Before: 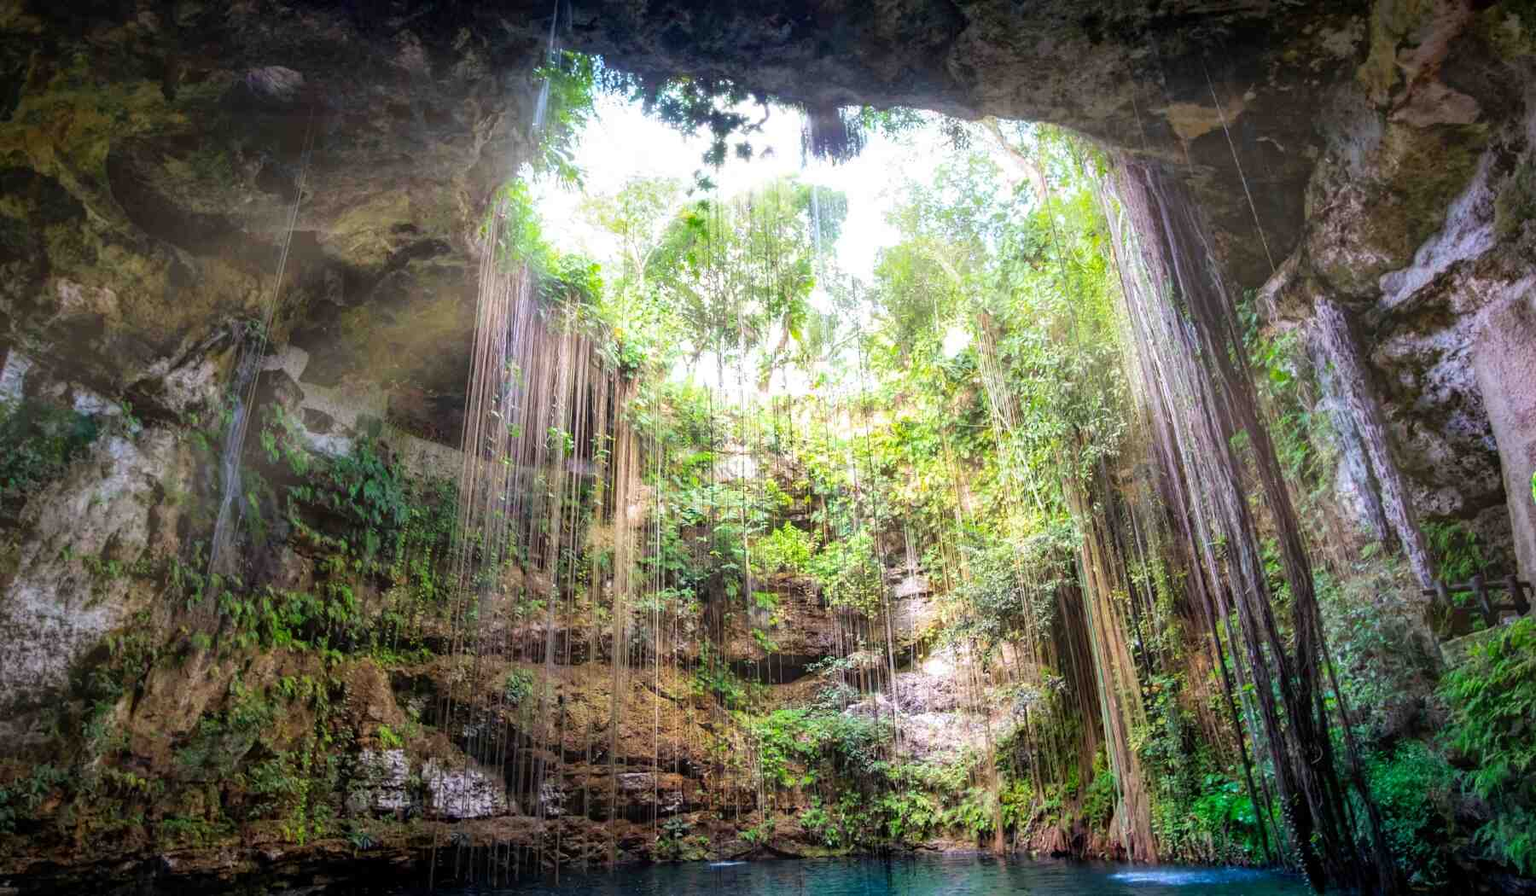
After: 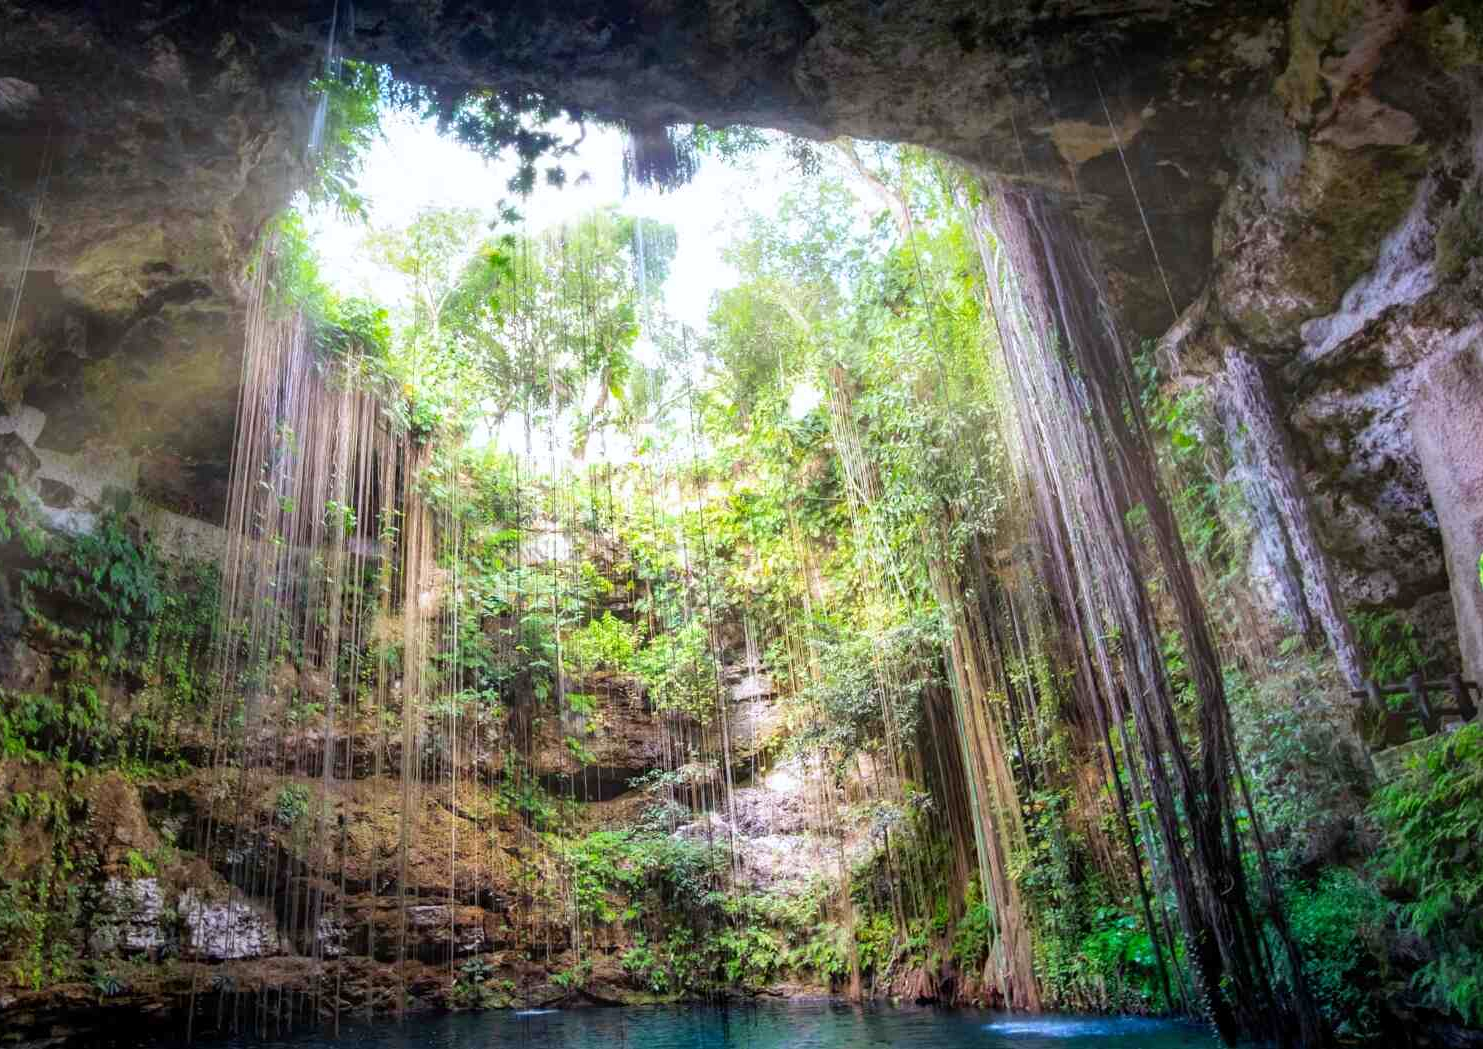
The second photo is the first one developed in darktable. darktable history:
white balance: red 0.988, blue 1.017
crop: left 17.582%, bottom 0.031%
